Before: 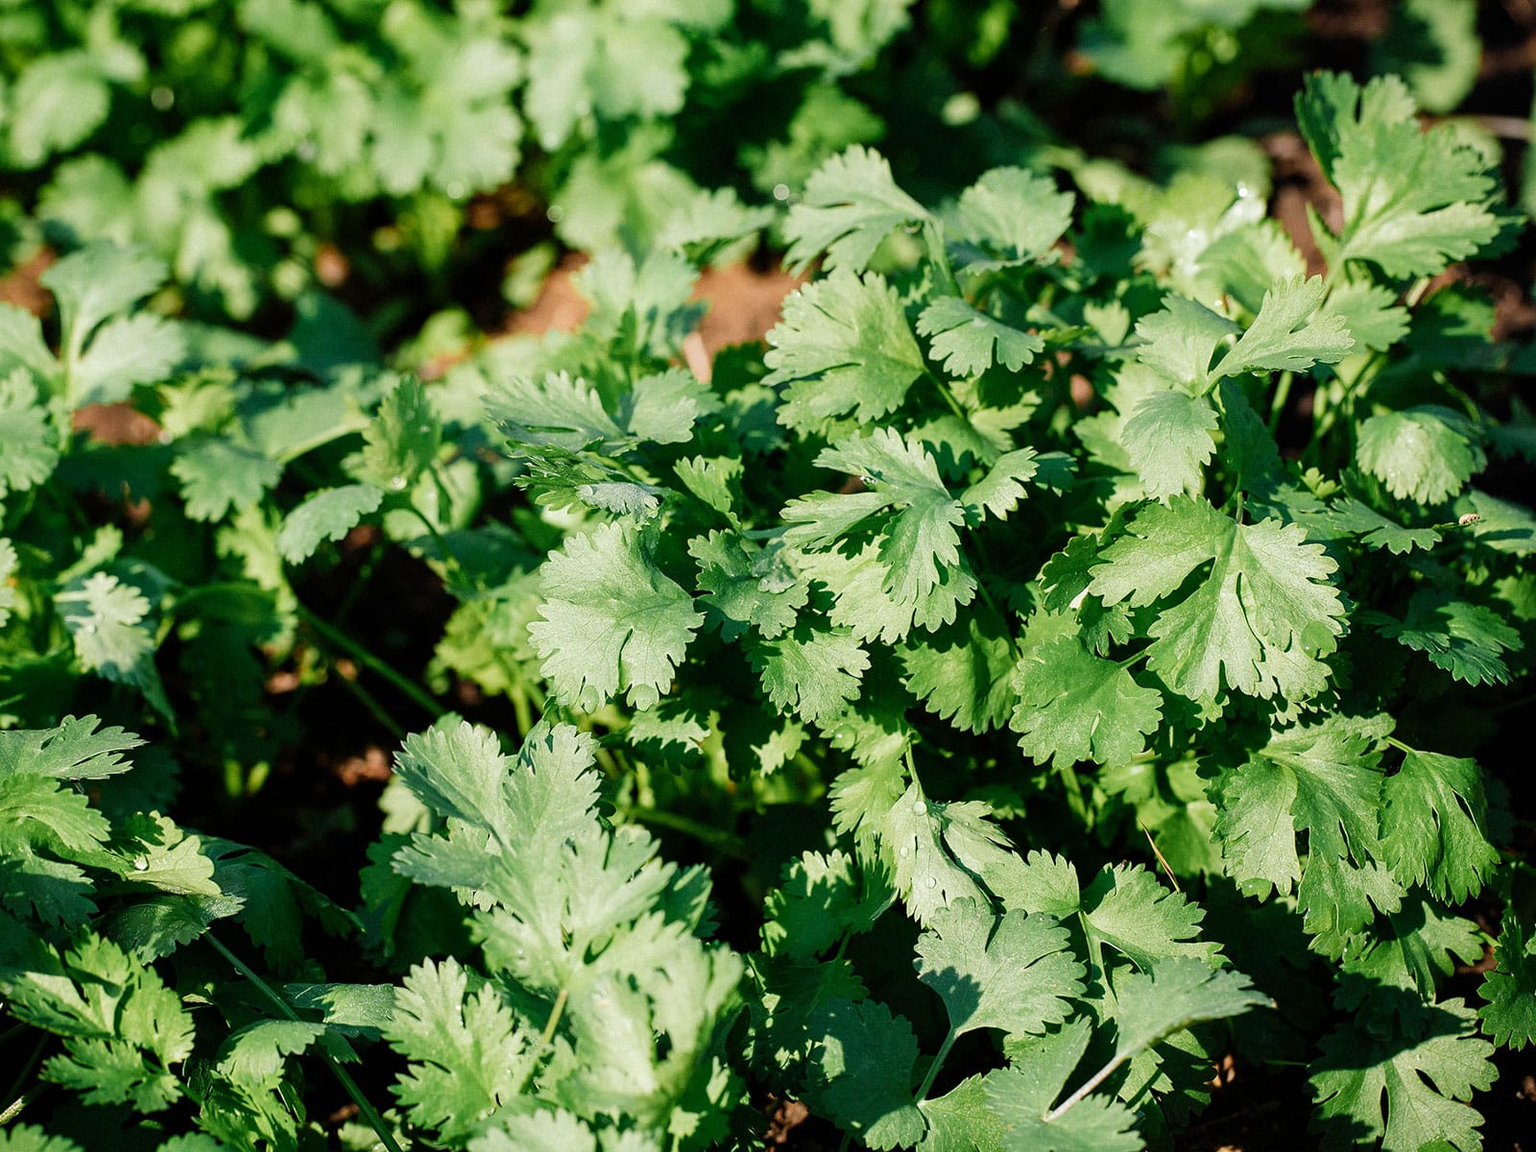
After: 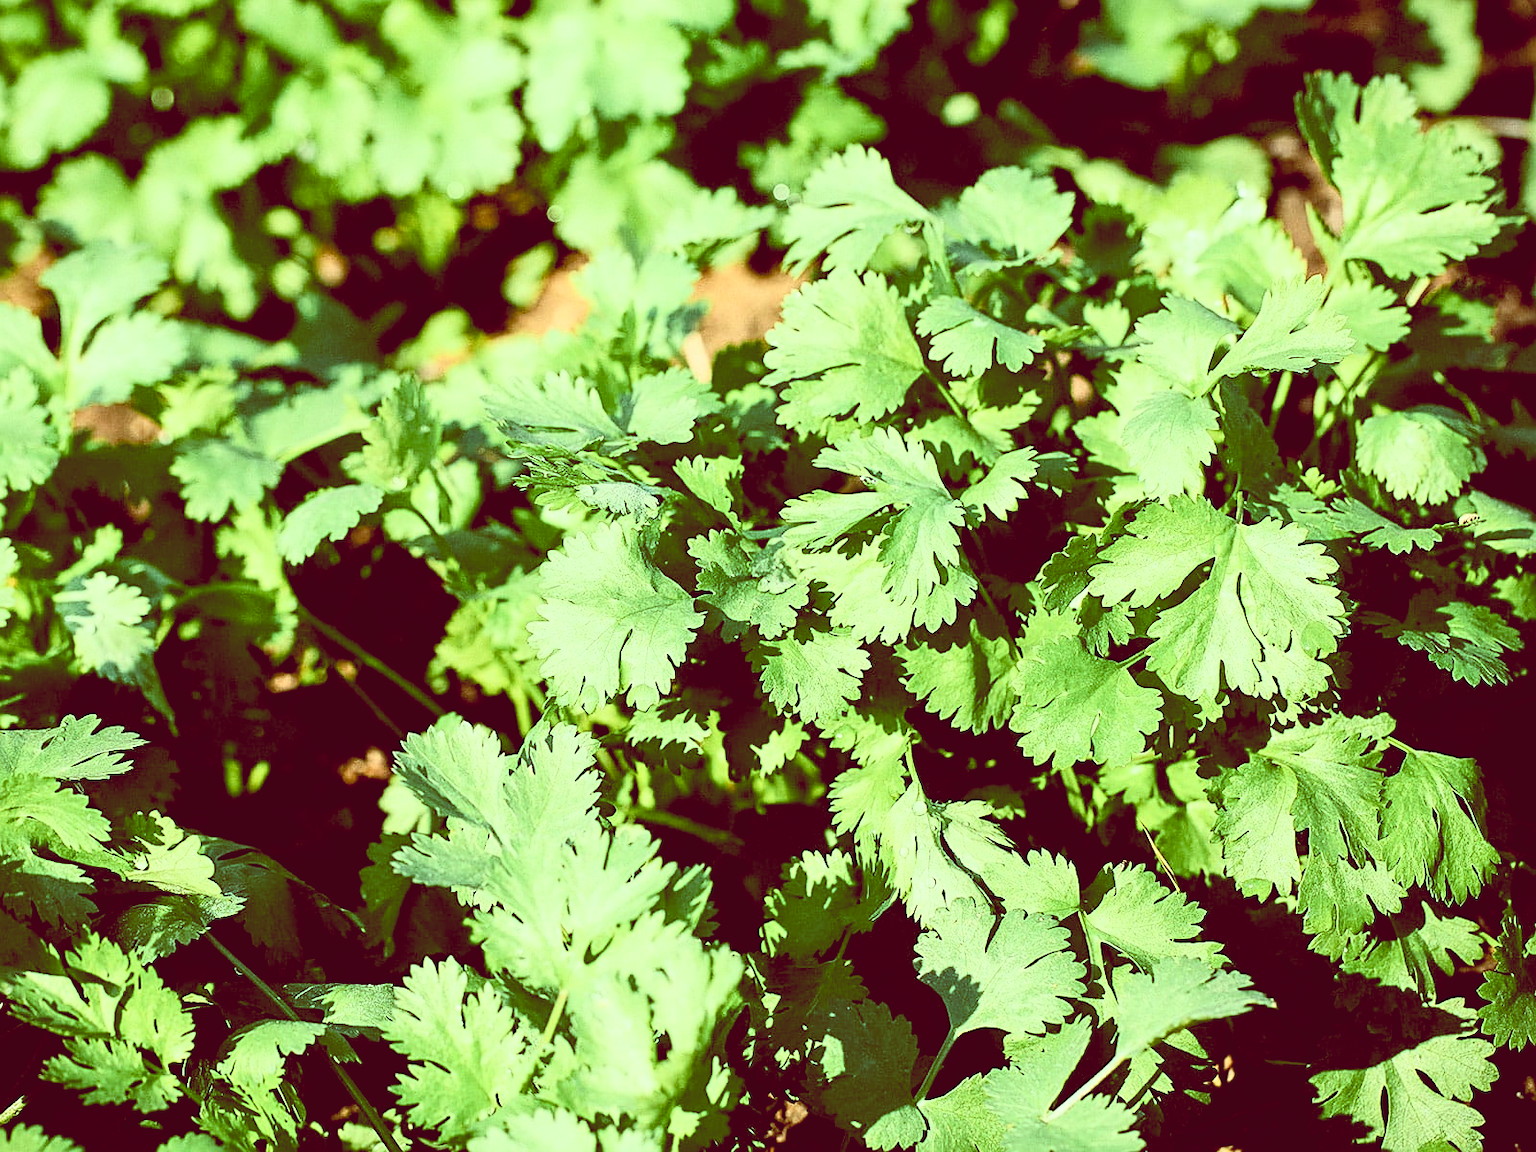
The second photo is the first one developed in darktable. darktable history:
color balance: lift [1, 1.015, 0.987, 0.985], gamma [1, 0.959, 1.042, 0.958], gain [0.927, 0.938, 1.072, 0.928], contrast 1.5%
sharpen: on, module defaults
contrast brightness saturation: contrast 0.39, brightness 0.53
